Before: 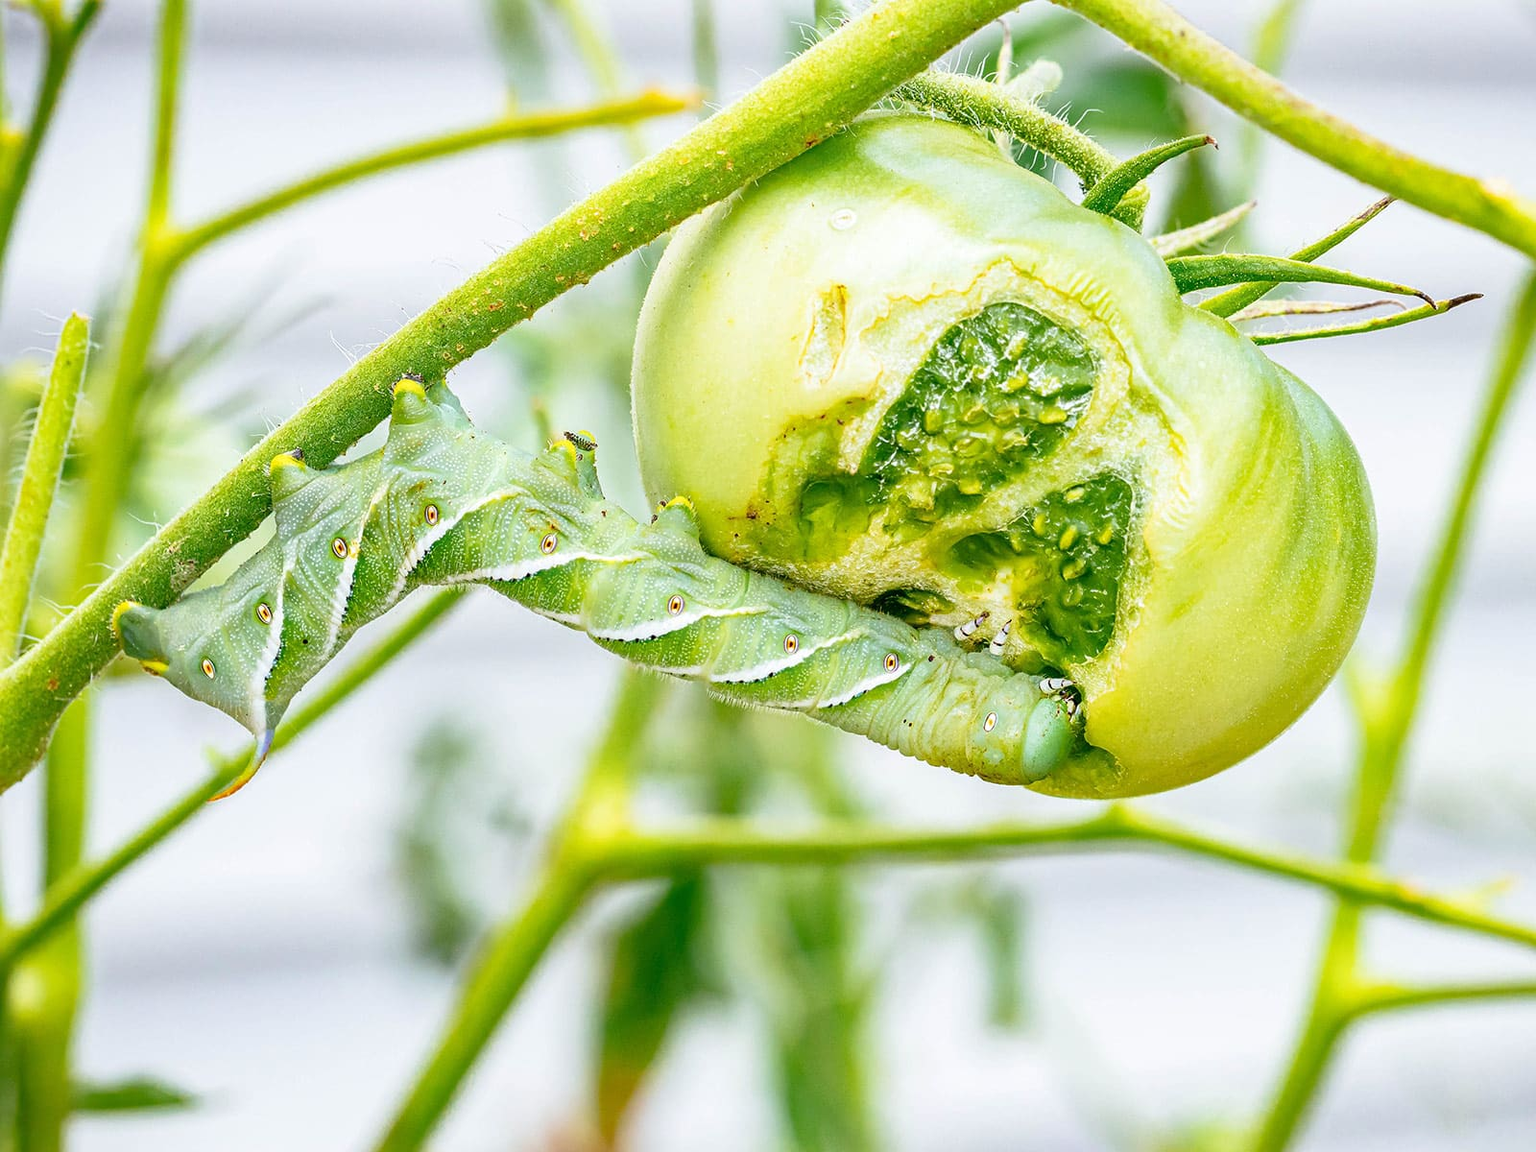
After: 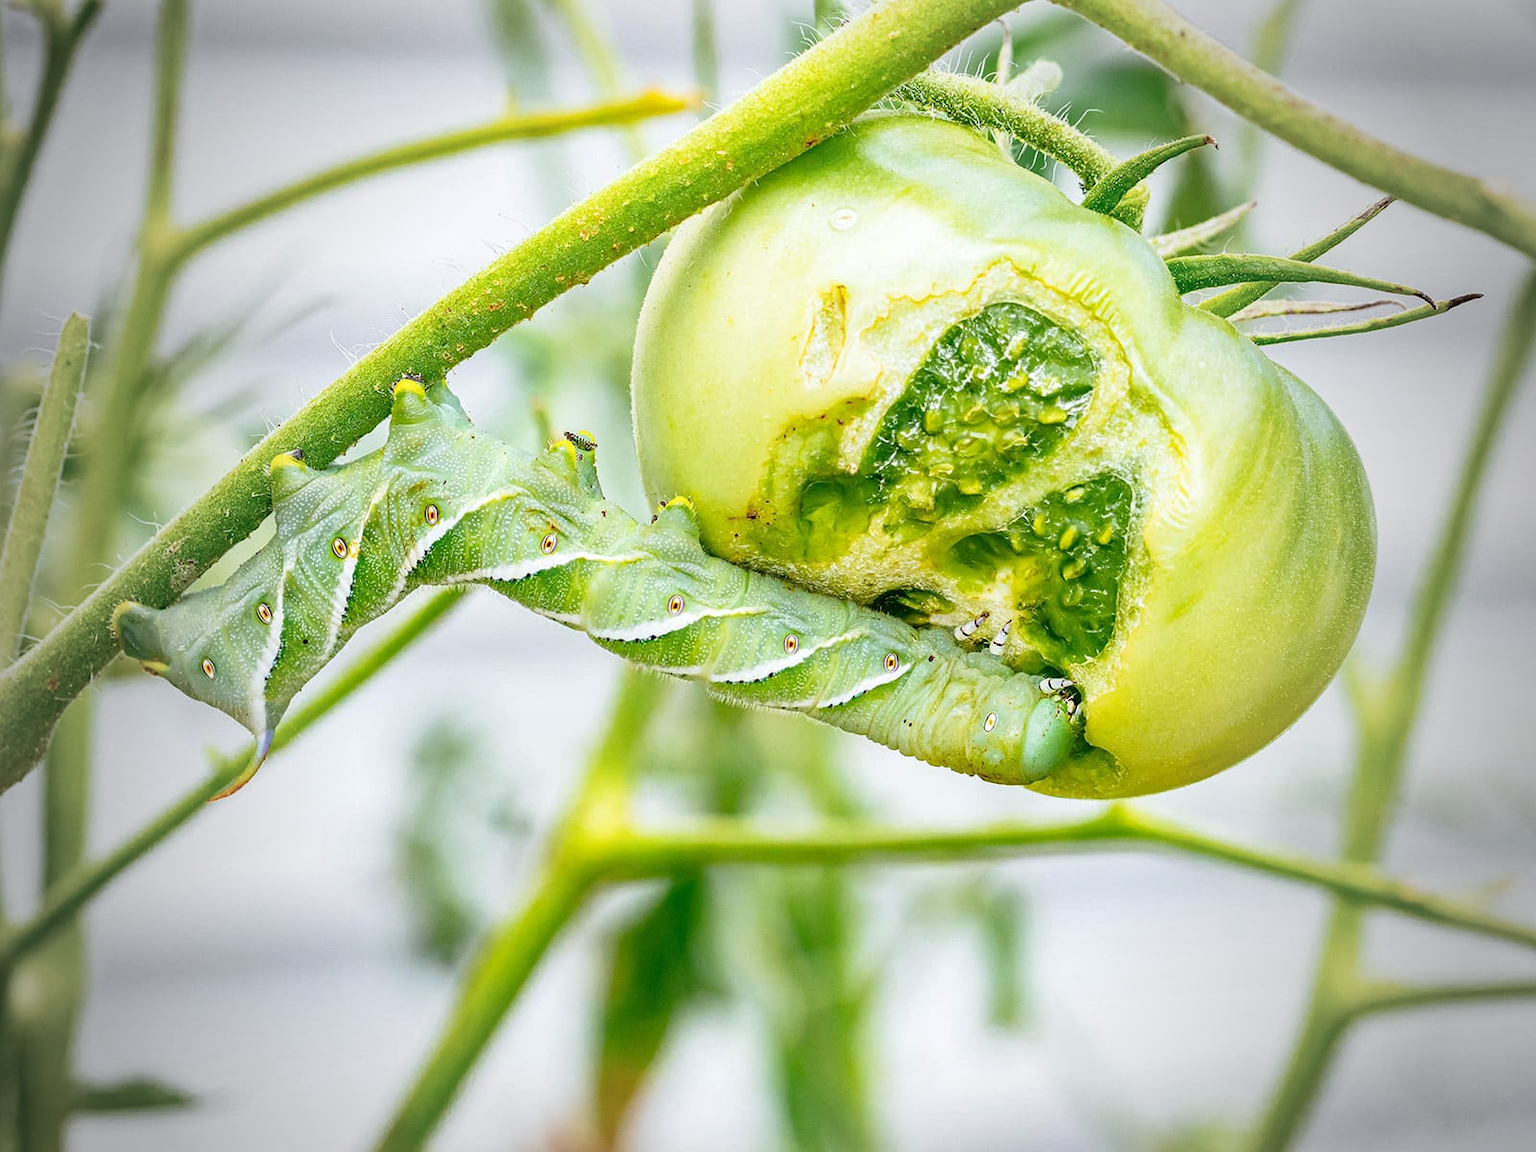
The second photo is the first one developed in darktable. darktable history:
vignetting: fall-off start 65.36%, width/height ratio 0.882
